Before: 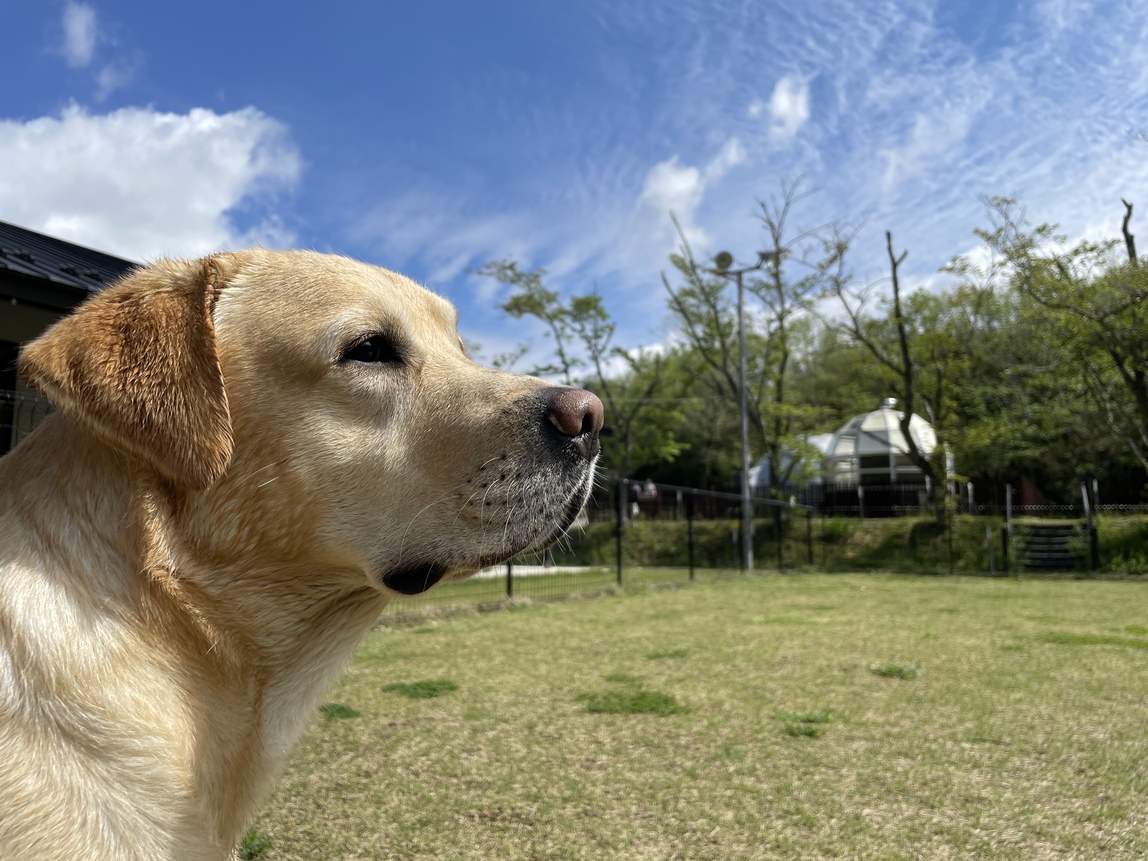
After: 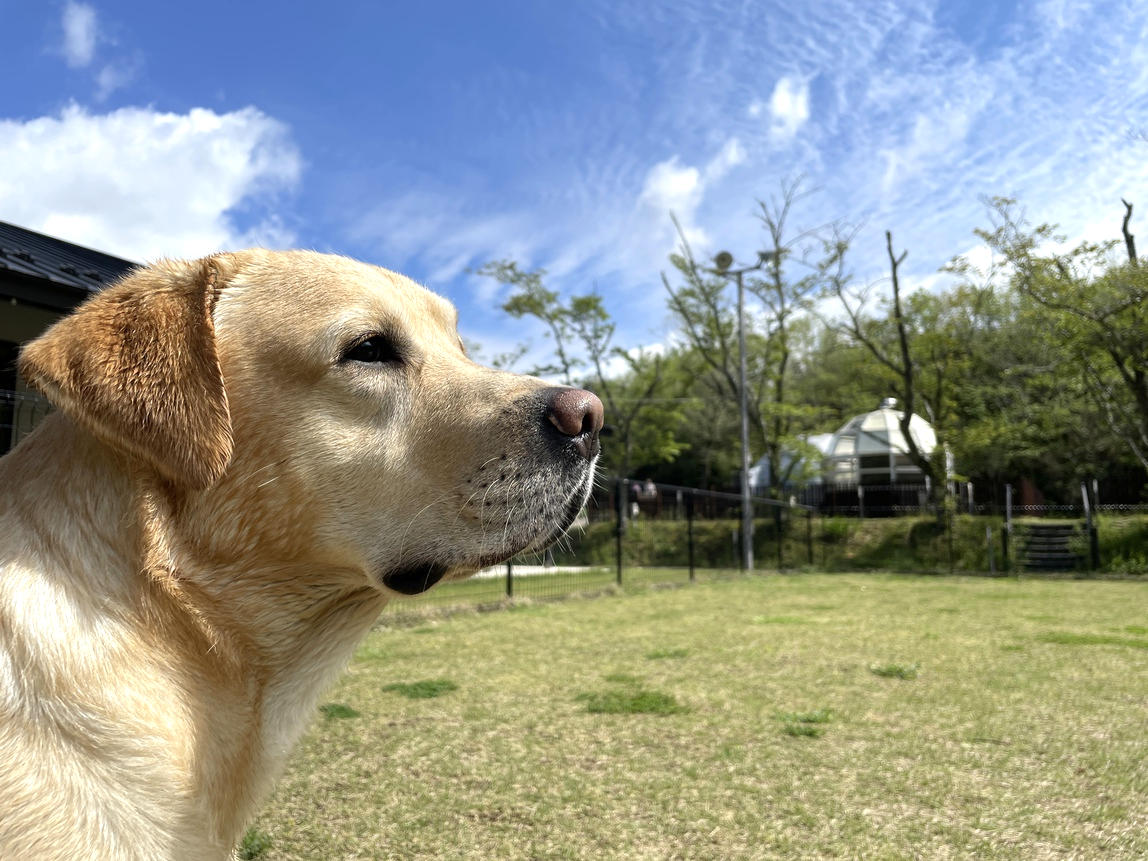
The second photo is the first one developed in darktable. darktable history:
exposure: exposure 0.406 EV, compensate highlight preservation false
